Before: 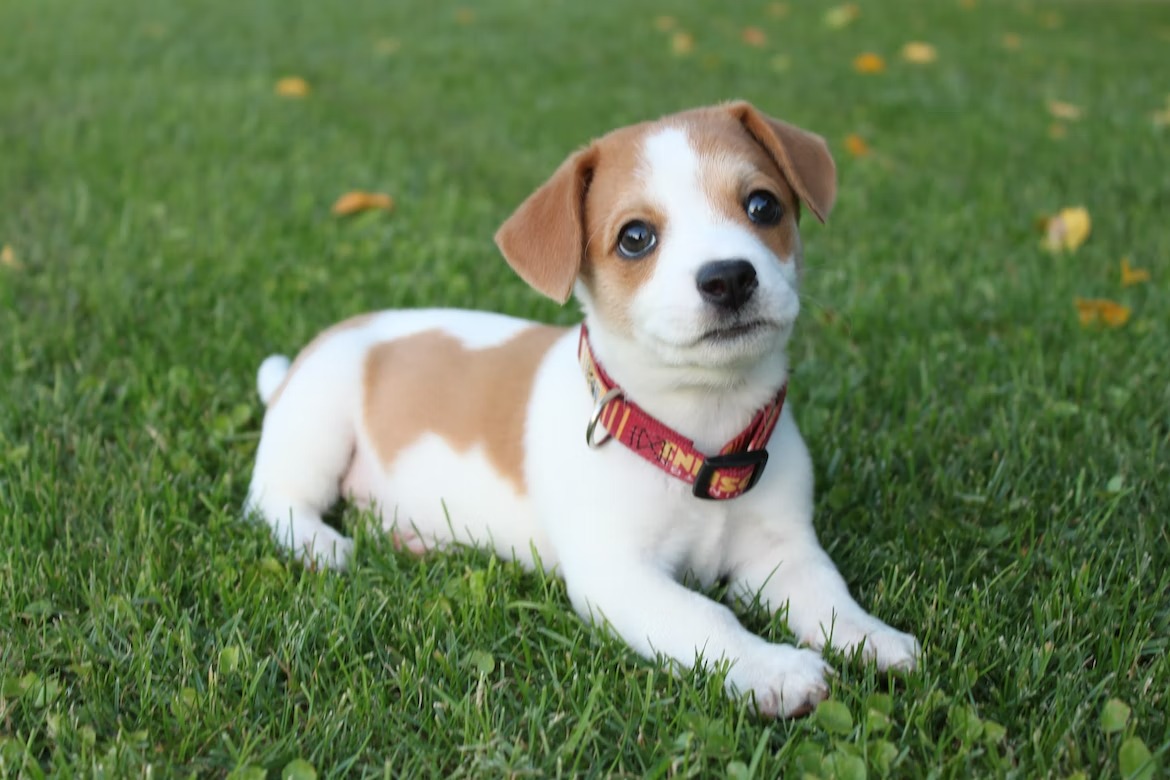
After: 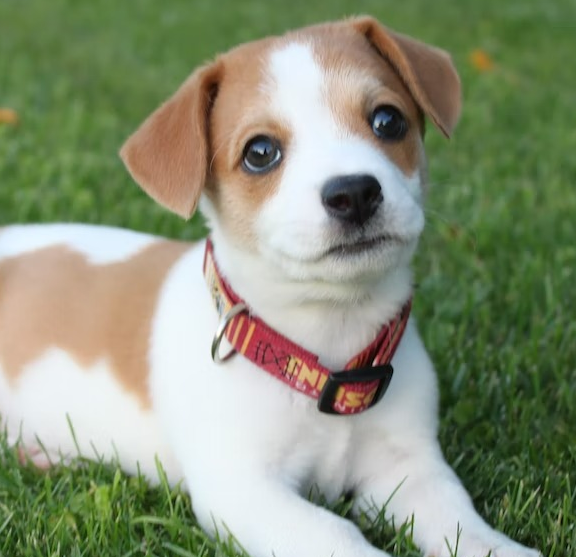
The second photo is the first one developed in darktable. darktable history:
crop: left 32.096%, top 10.942%, right 18.595%, bottom 17.555%
